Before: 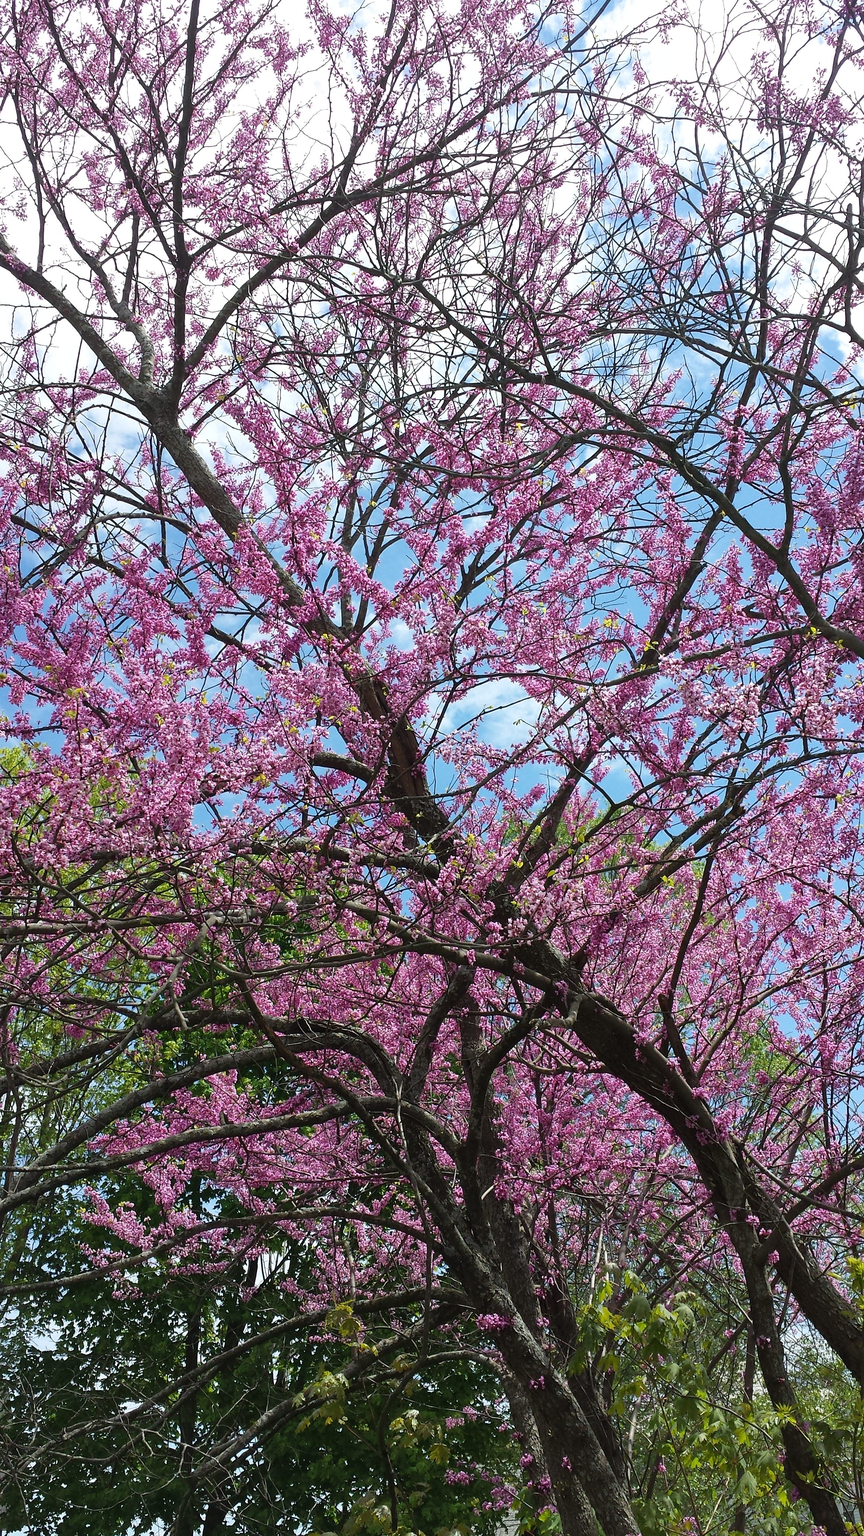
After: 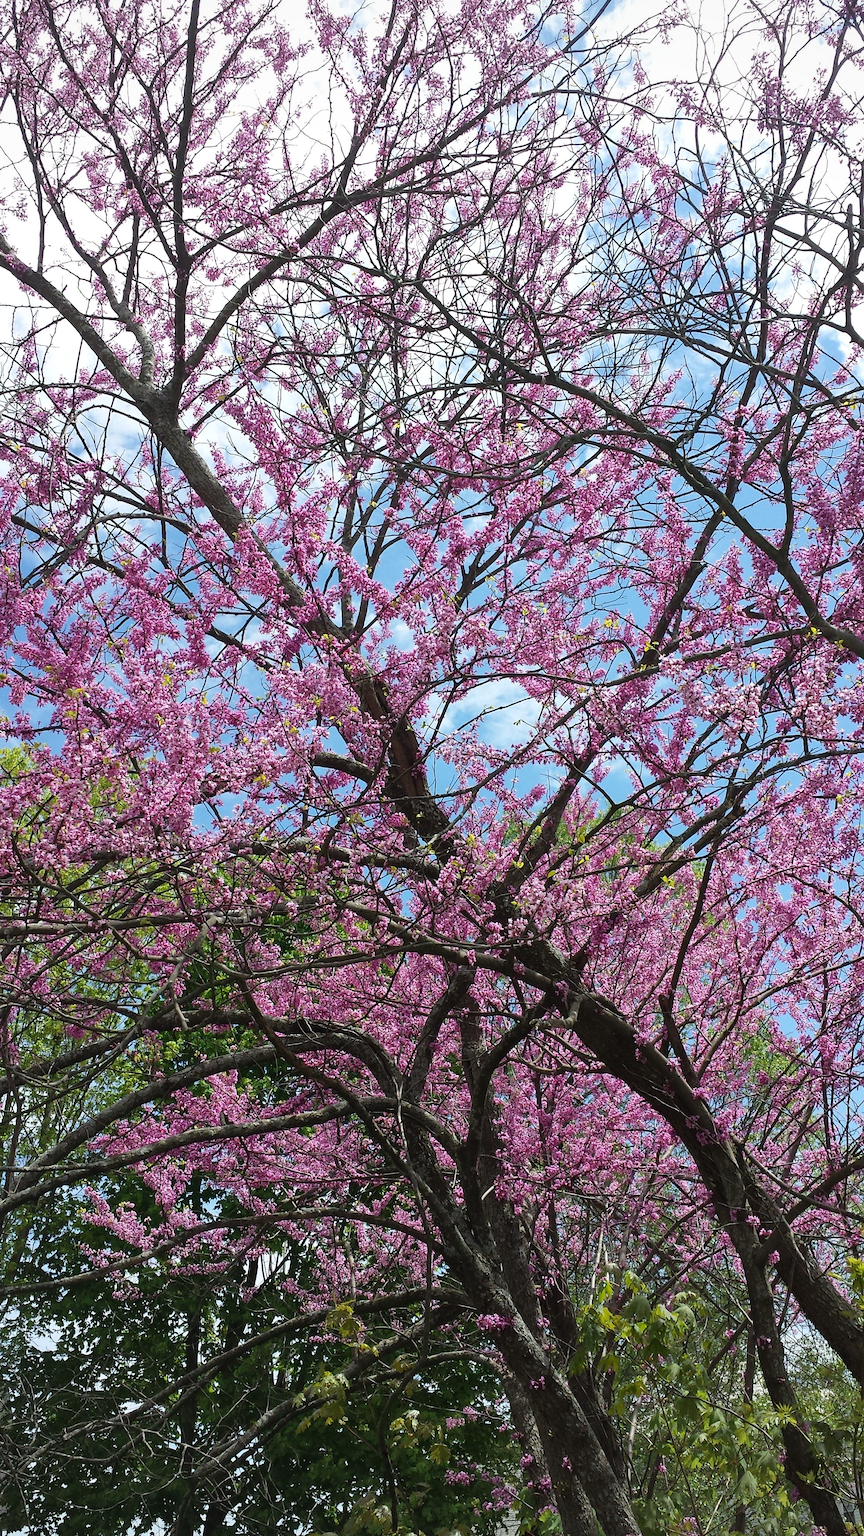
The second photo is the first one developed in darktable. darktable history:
vignetting: fall-off start 99.83%, fall-off radius 72.06%, brightness -0.15, width/height ratio 1.171
